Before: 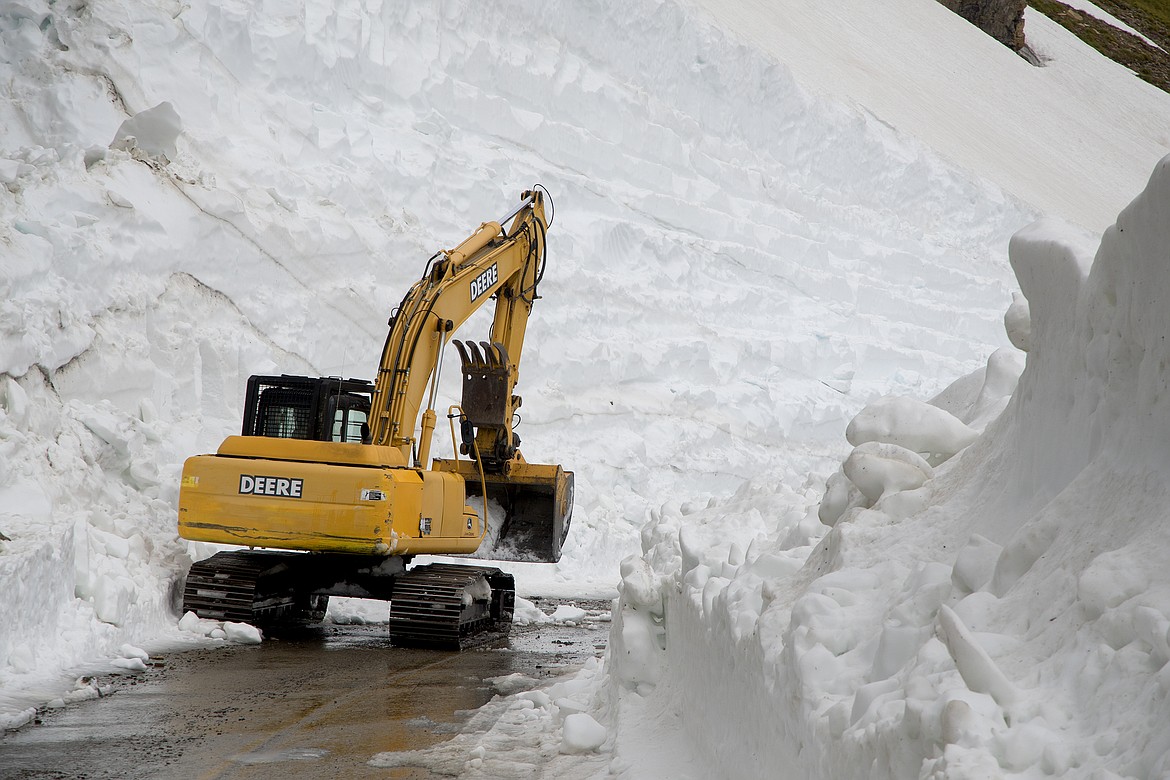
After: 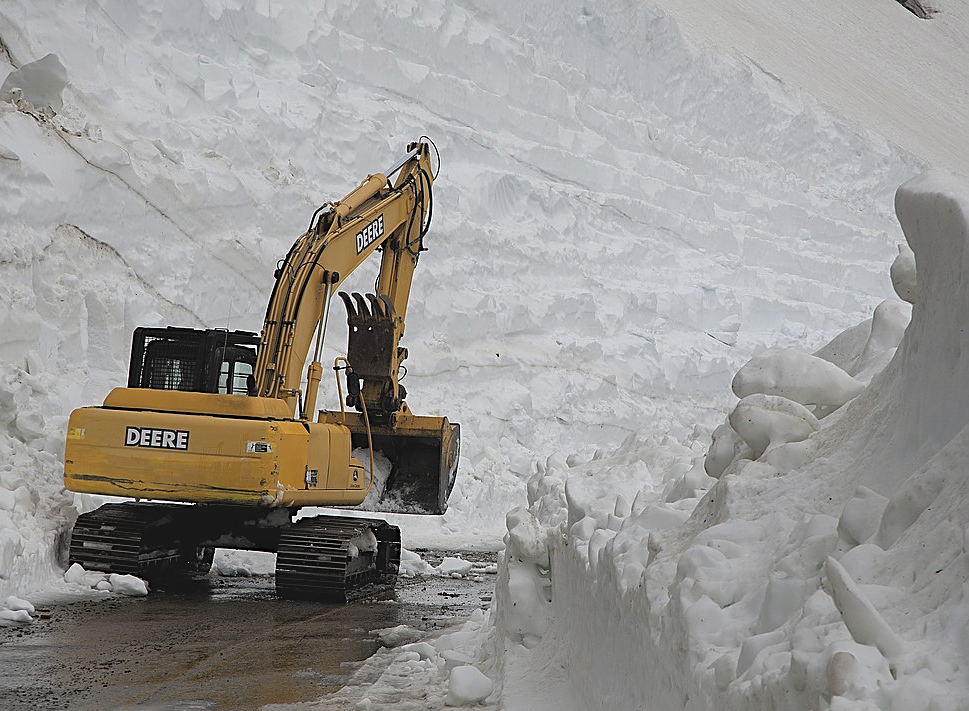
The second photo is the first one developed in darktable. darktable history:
exposure: black level correction -0.037, exposure -0.495 EV, compensate exposure bias true, compensate highlight preservation false
base curve: curves: ch0 [(0.017, 0) (0.425, 0.441) (0.844, 0.933) (1, 1)]
haze removal: adaptive false
sharpen: on, module defaults
crop: left 9.816%, top 6.266%, right 7.312%, bottom 2.48%
